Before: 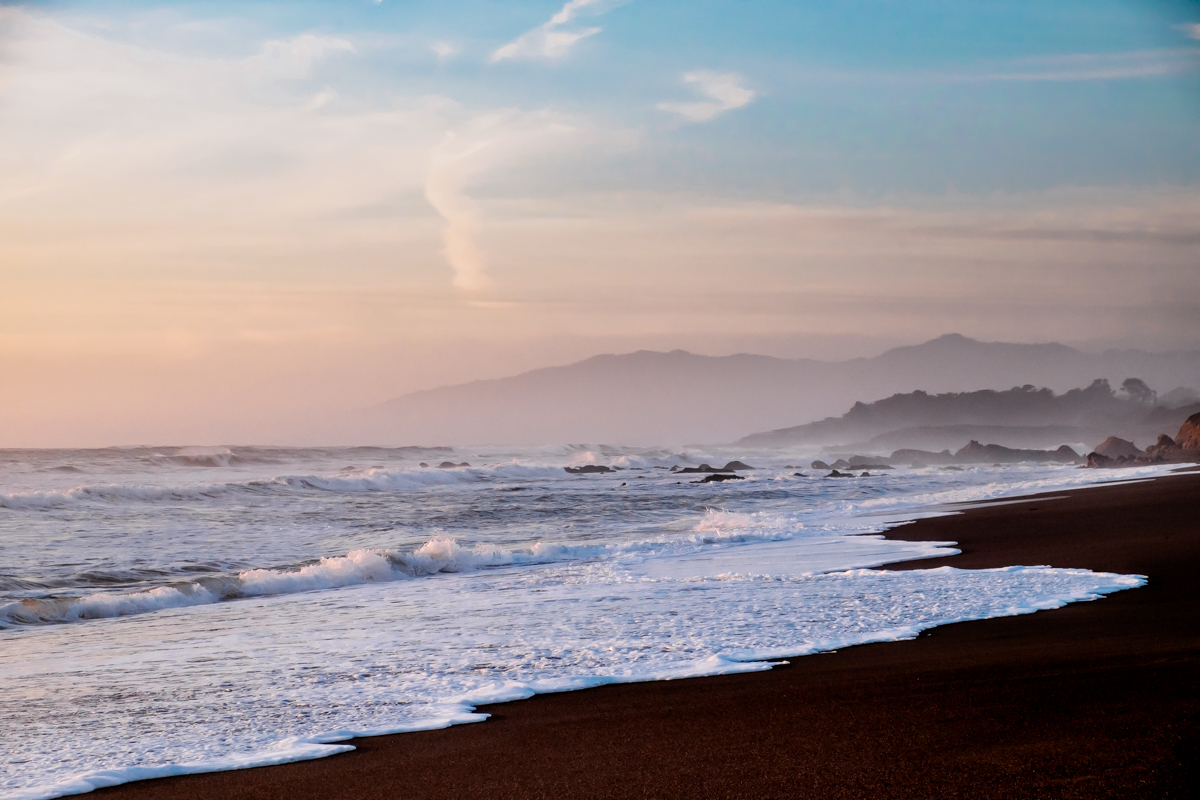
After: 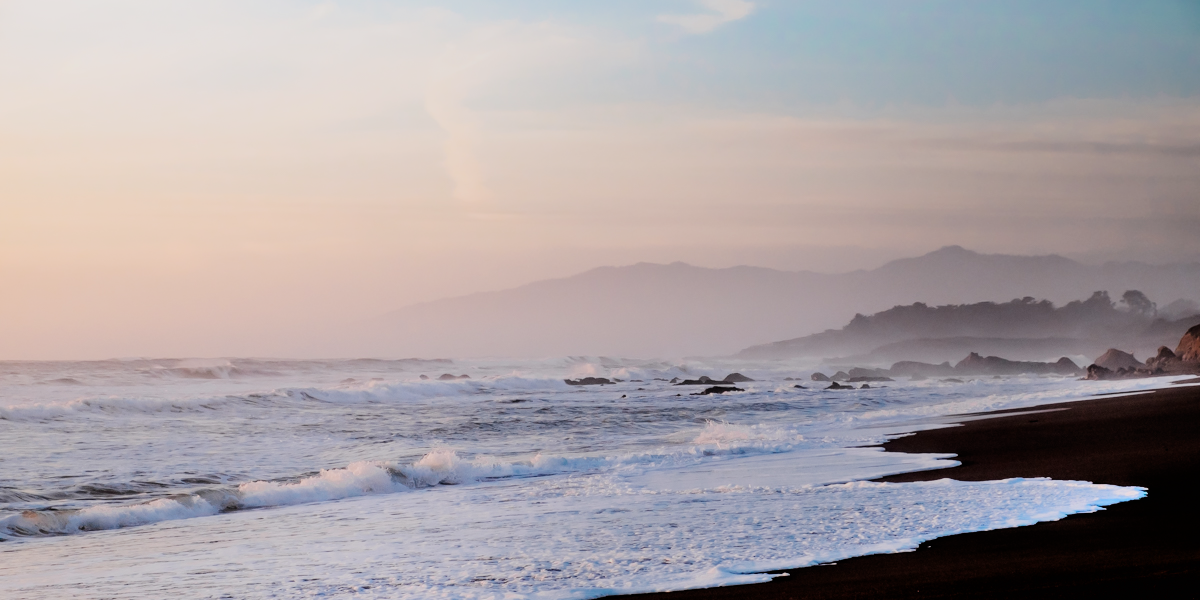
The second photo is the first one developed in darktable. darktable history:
filmic rgb: black relative exposure -8.37 EV, white relative exposure 4.67 EV, hardness 3.8, iterations of high-quality reconstruction 0
crop: top 11.06%, bottom 13.88%
shadows and highlights: highlights 72.68, soften with gaussian
